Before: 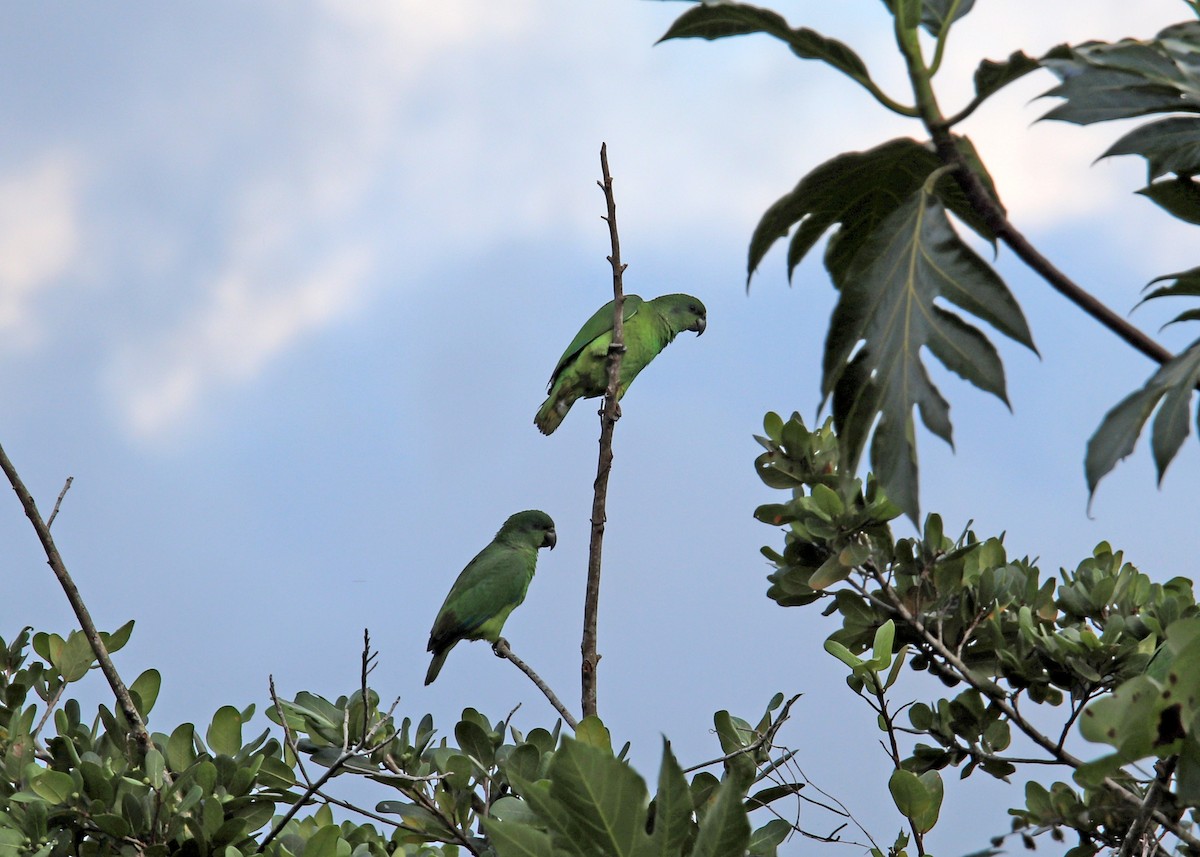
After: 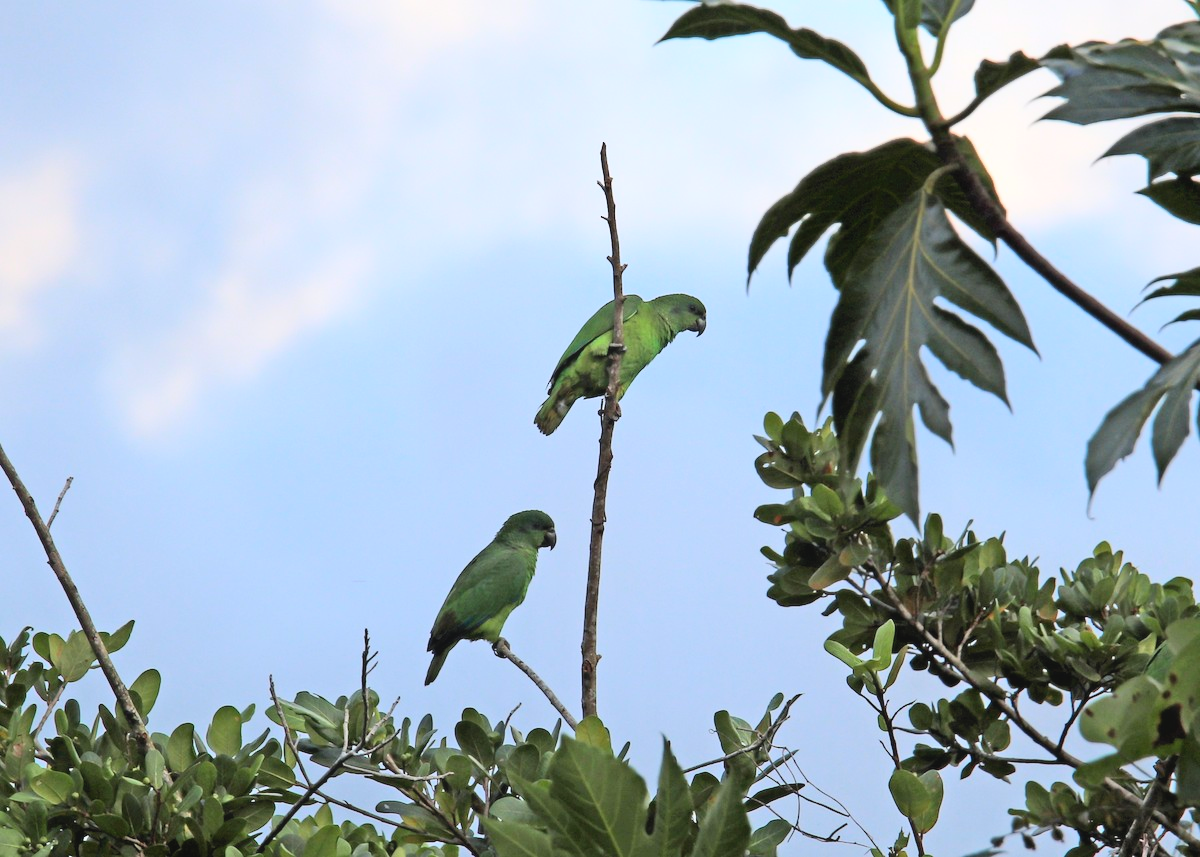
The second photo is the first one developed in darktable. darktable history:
contrast brightness saturation: contrast 0.2, brightness 0.16, saturation 0.22
contrast equalizer: octaves 7, y [[0.6 ×6], [0.55 ×6], [0 ×6], [0 ×6], [0 ×6]], mix -0.3
